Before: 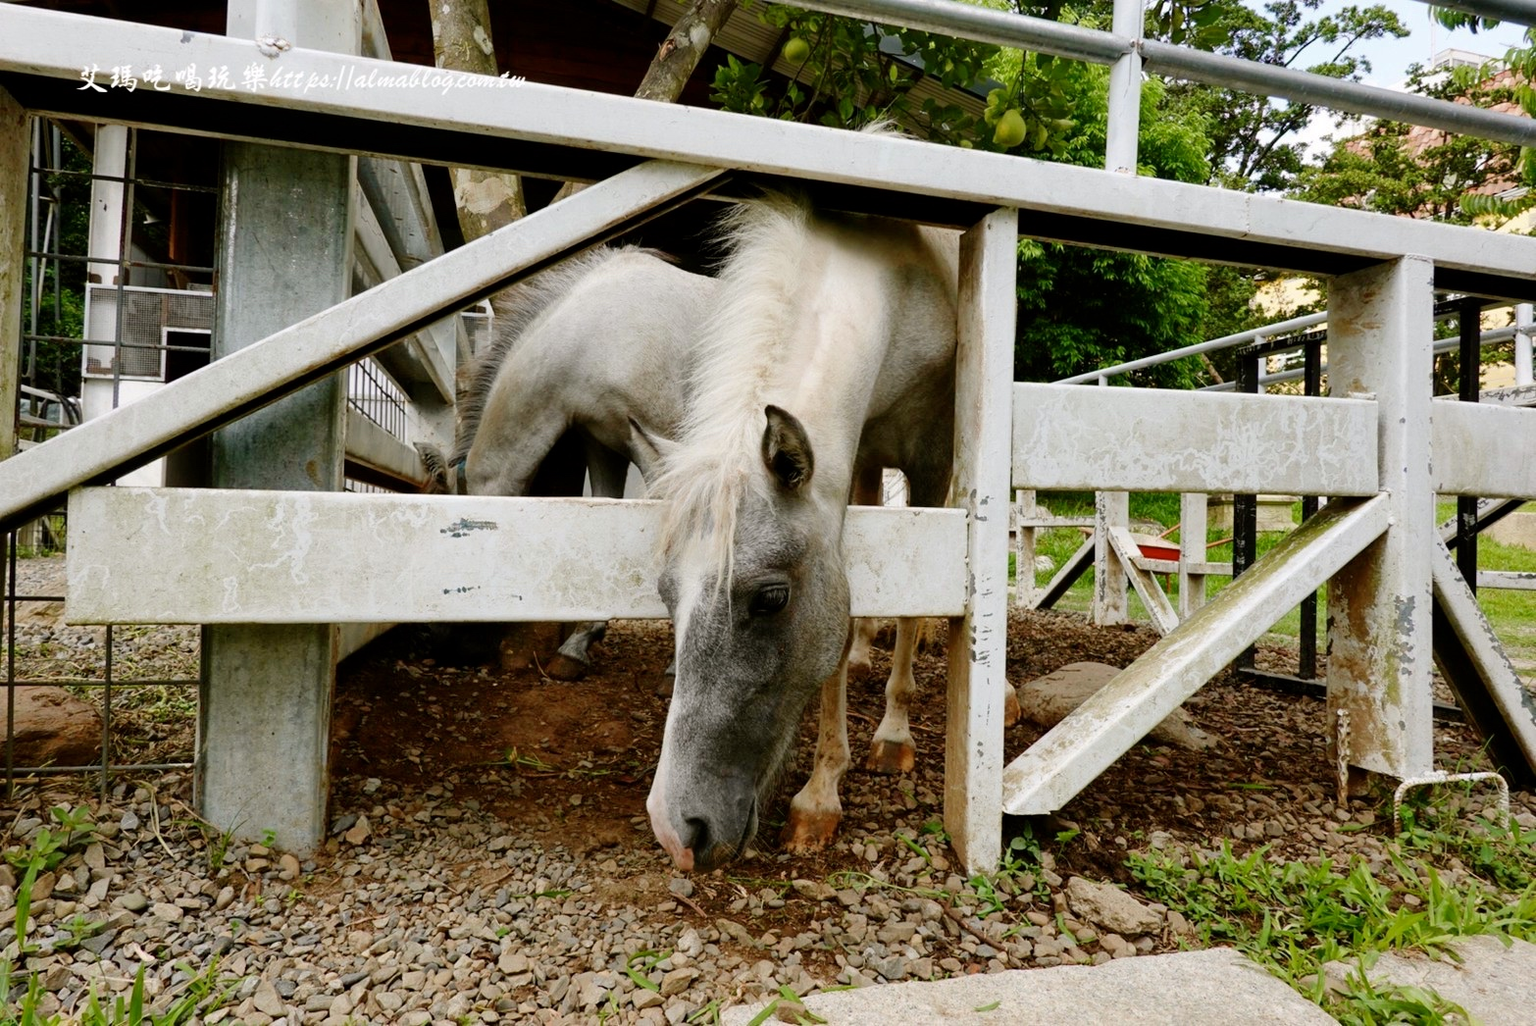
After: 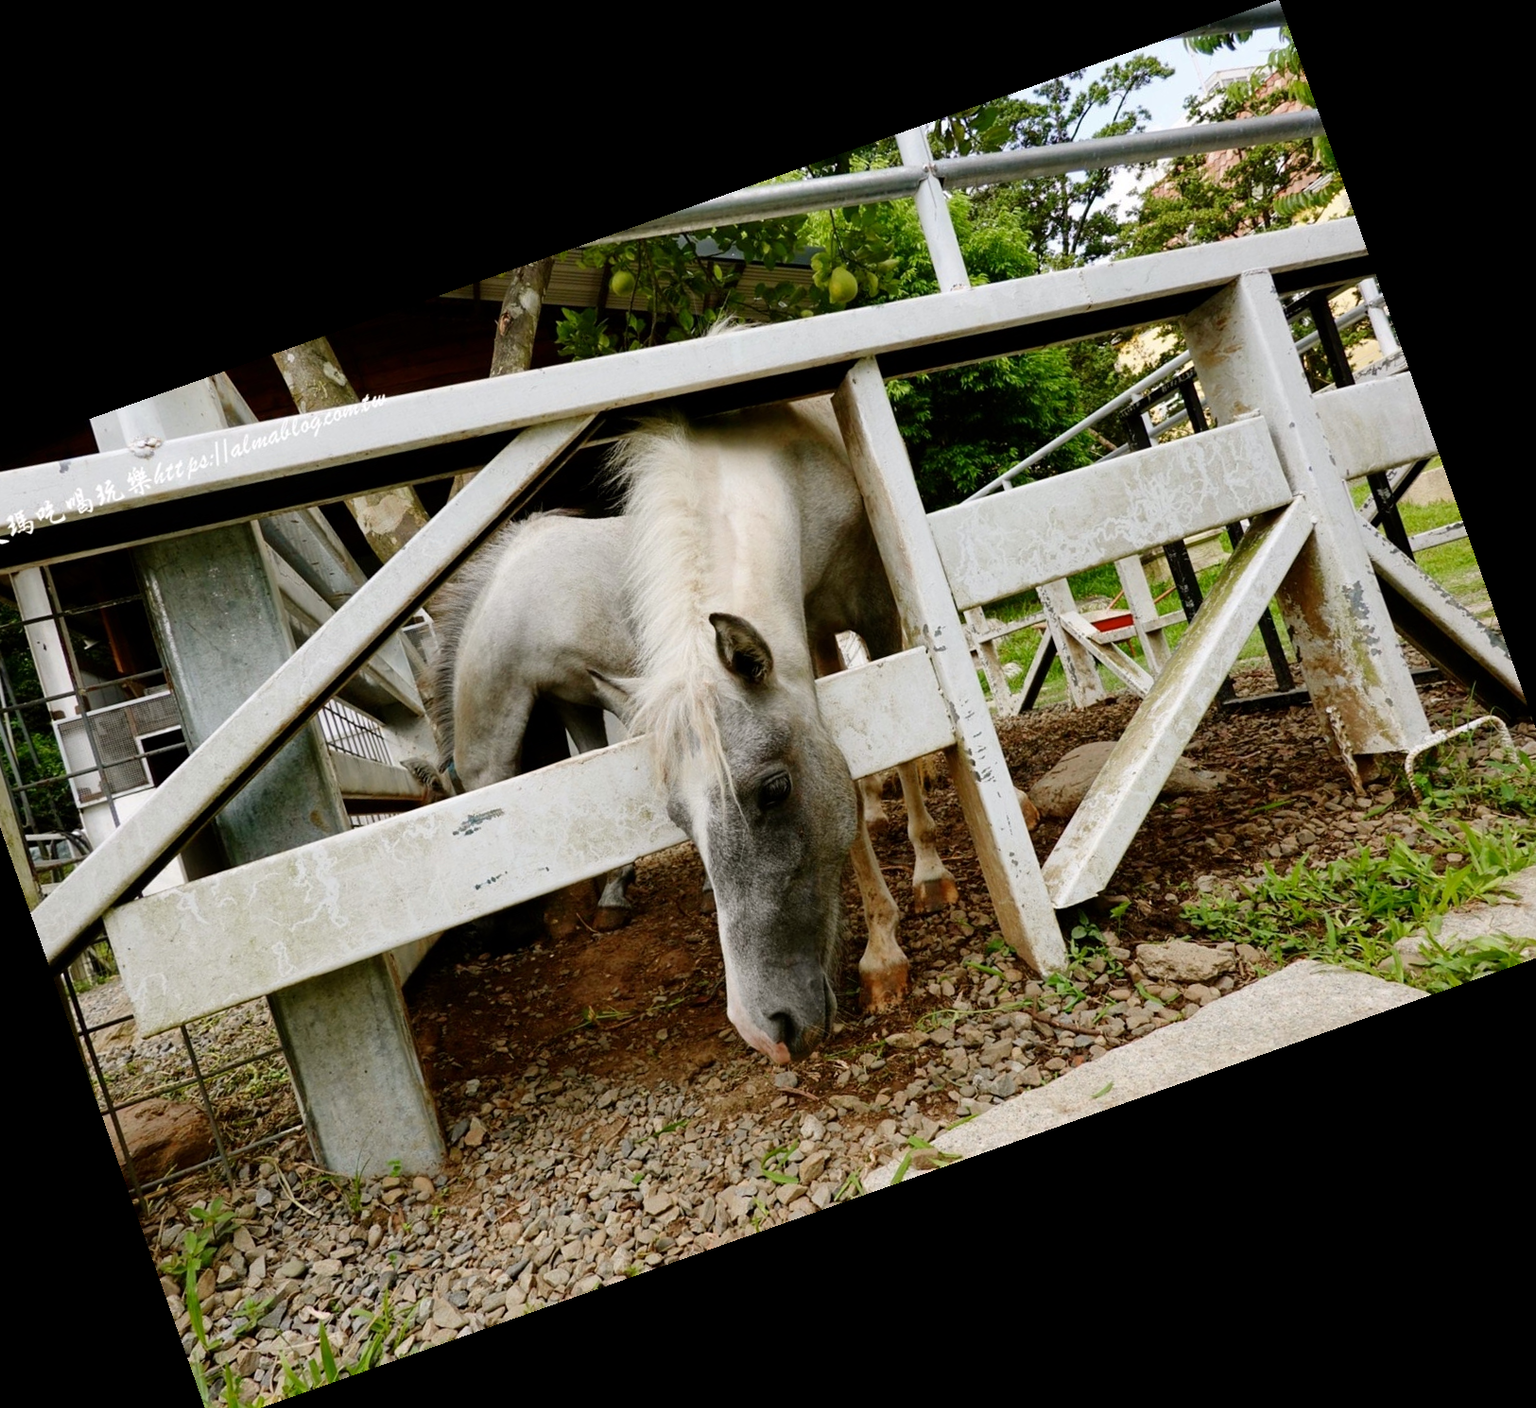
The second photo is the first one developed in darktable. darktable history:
crop and rotate: angle 19.43°, left 6.812%, right 4.125%, bottom 1.087%
